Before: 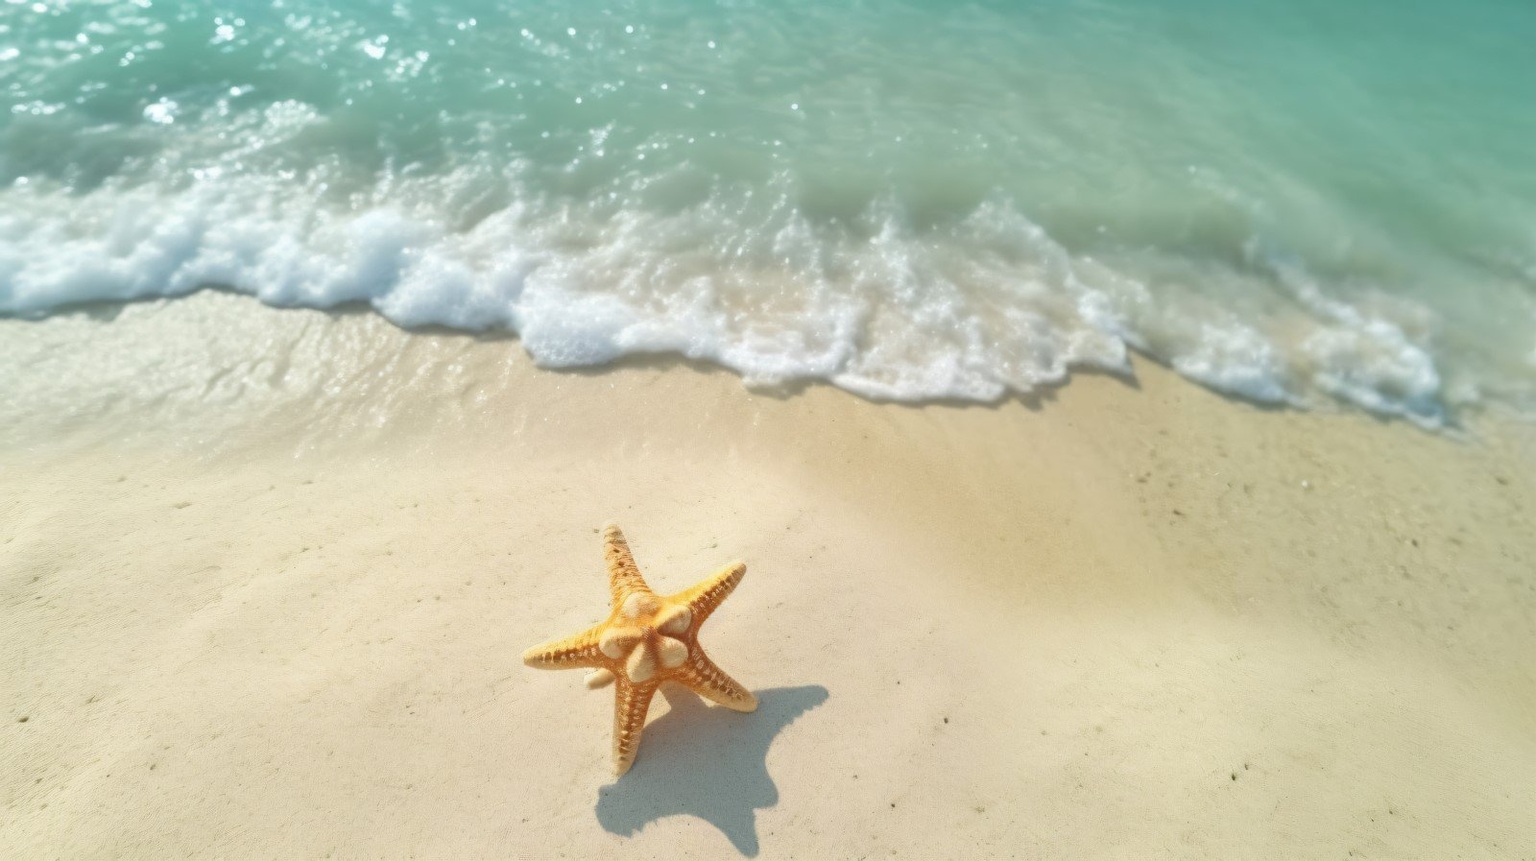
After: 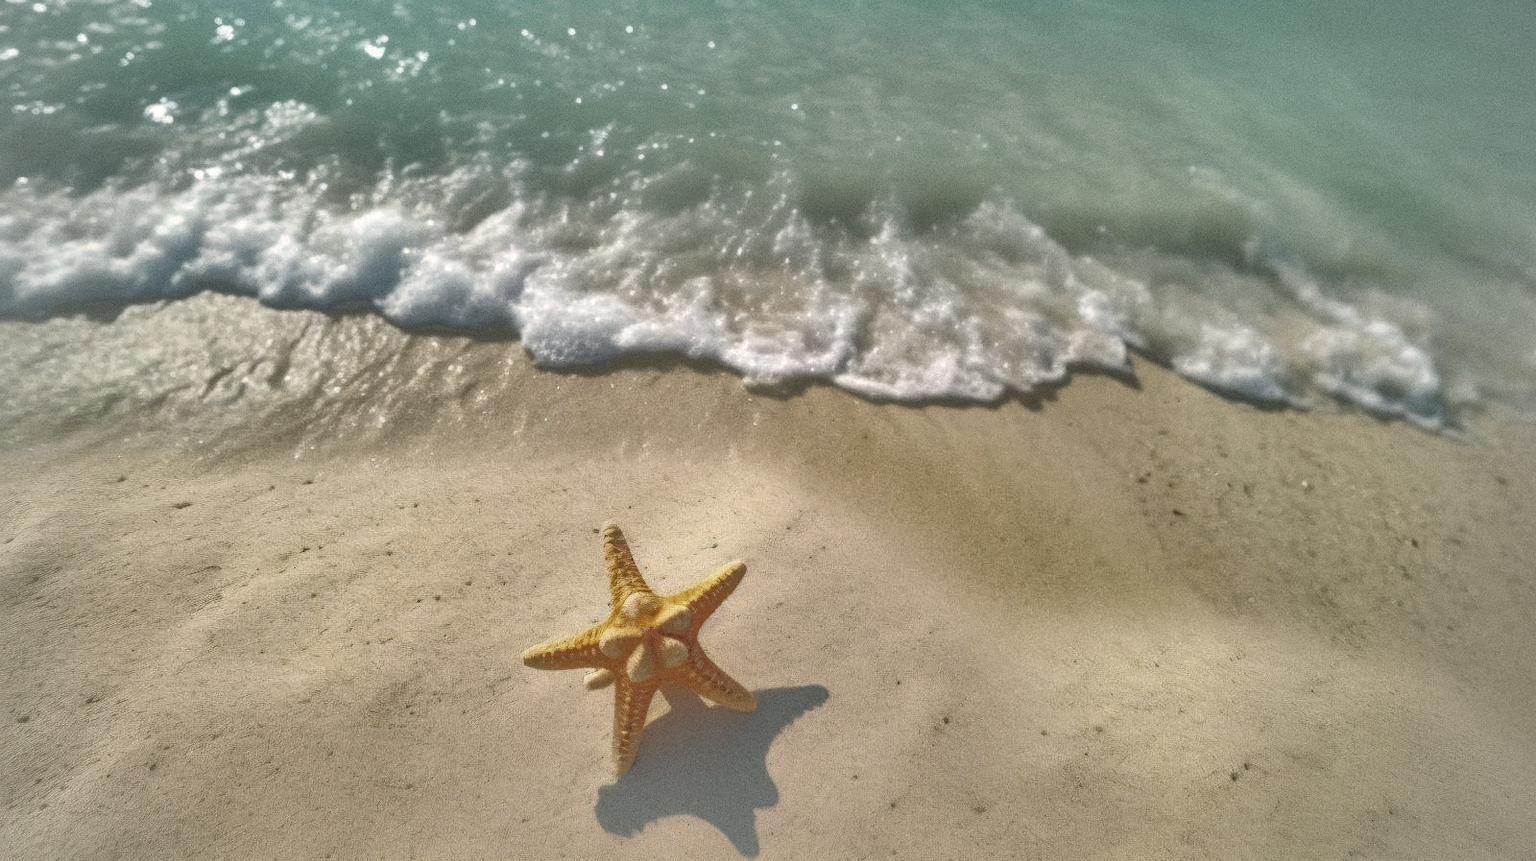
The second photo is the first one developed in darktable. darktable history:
shadows and highlights: shadows -19.91, highlights -73.15
local contrast: on, module defaults
color correction: highlights a* 5.59, highlights b* 5.24, saturation 0.68
grain: on, module defaults
vignetting: brightness -0.167
